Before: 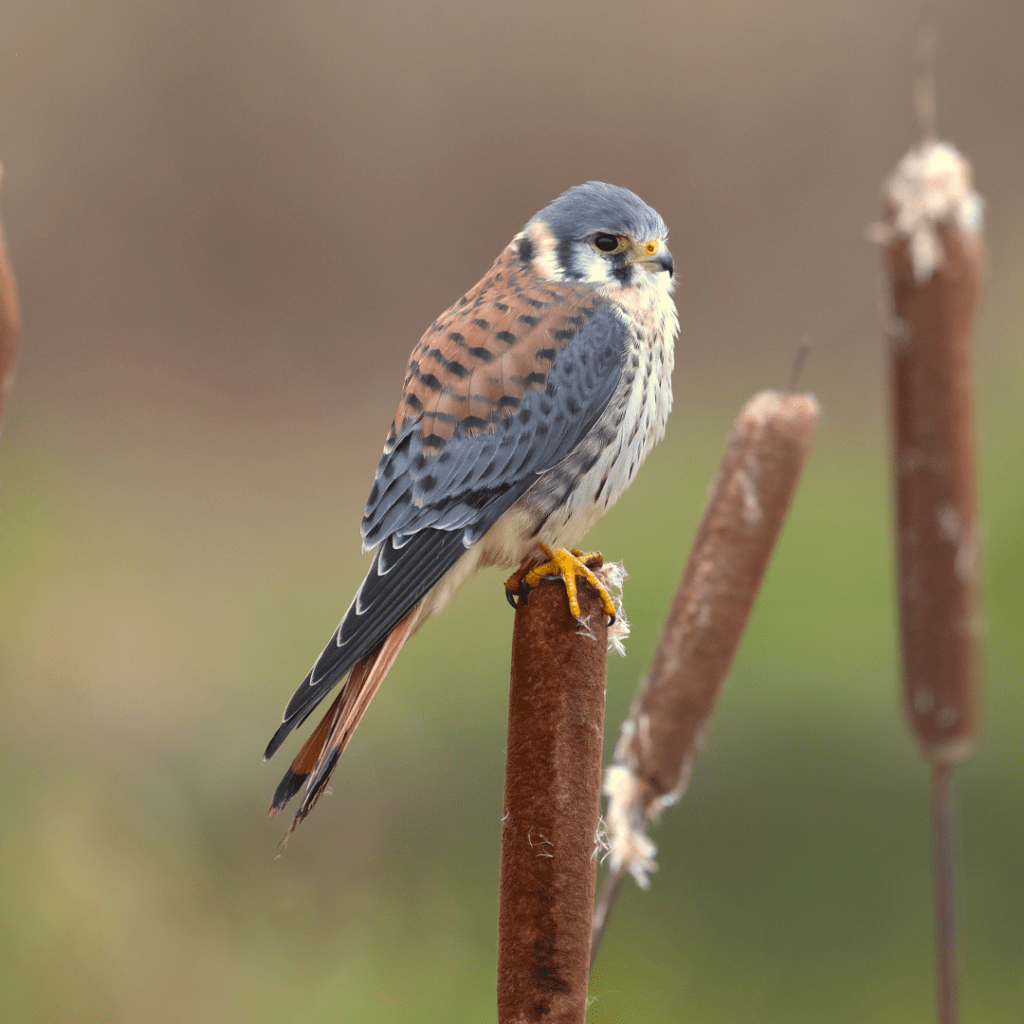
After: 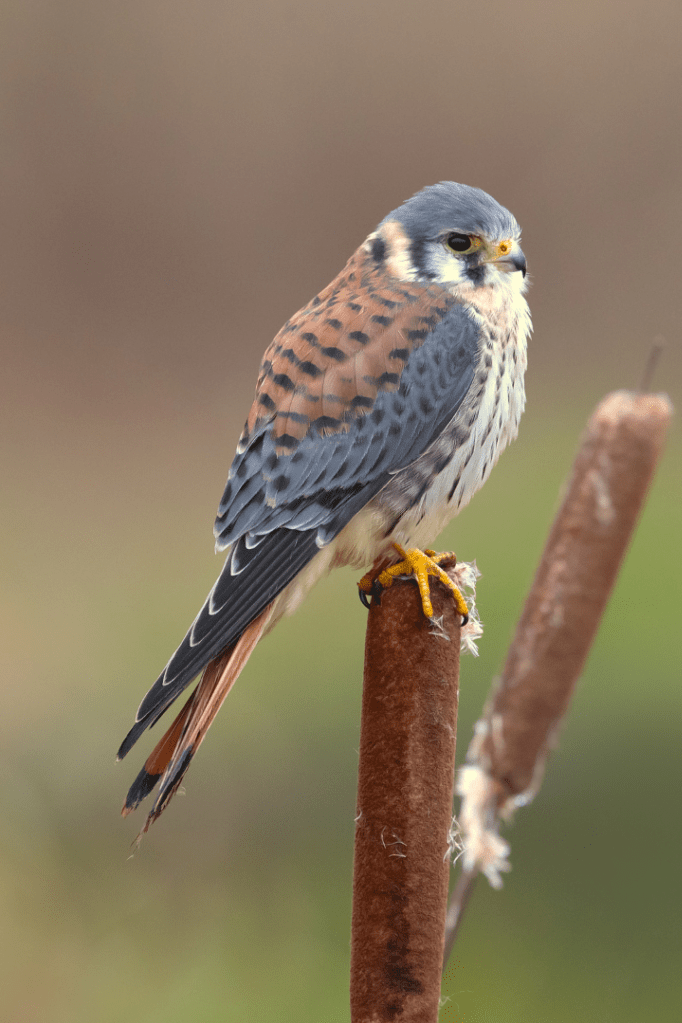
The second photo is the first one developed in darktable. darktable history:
crop and rotate: left 14.396%, right 18.948%
